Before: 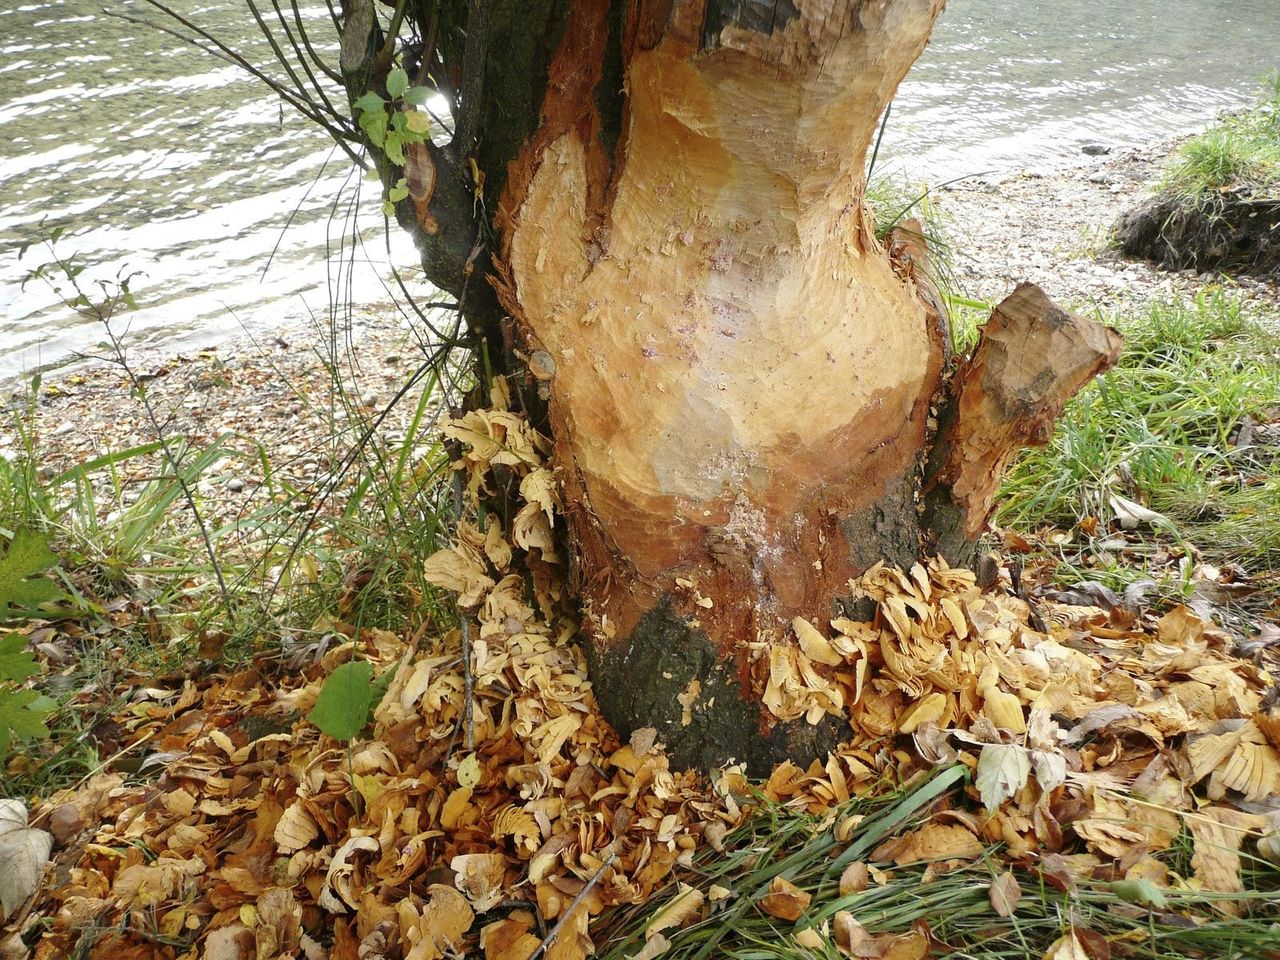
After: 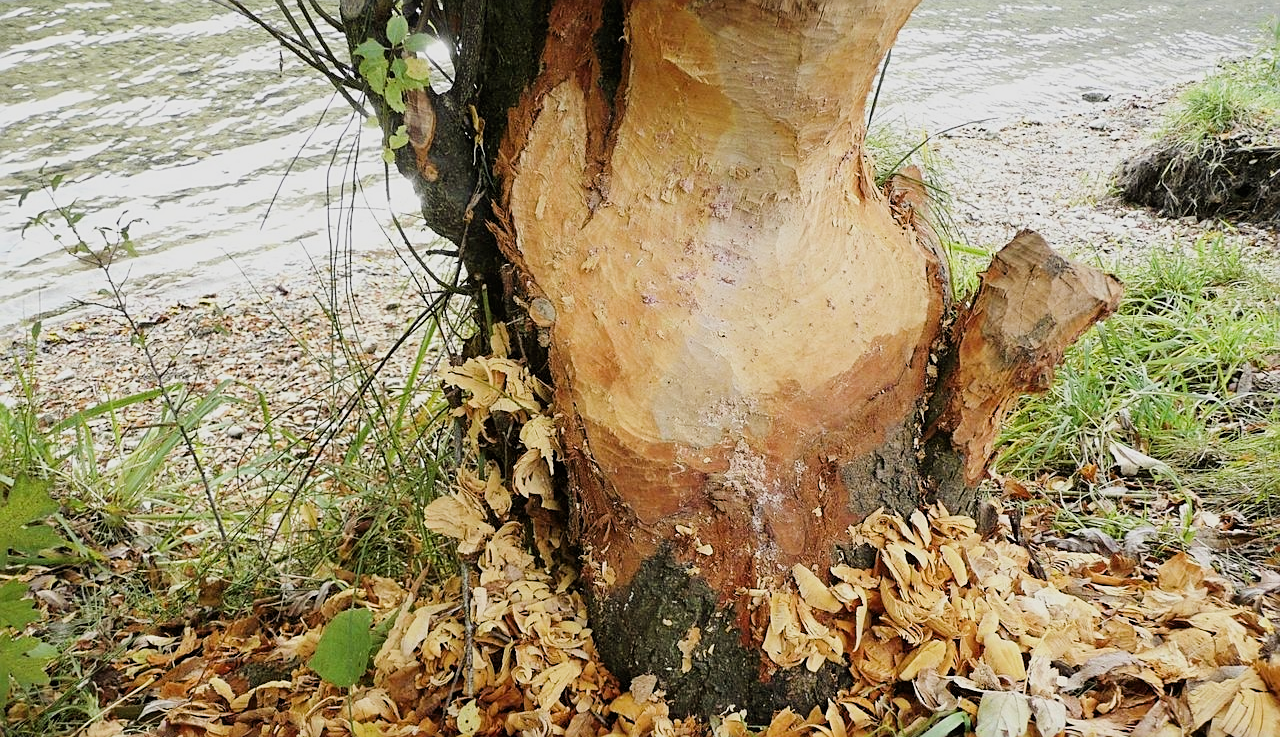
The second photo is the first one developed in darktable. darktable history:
filmic rgb: black relative exposure -7.65 EV, white relative exposure 4.56 EV, hardness 3.61, contrast 1.05
crop: top 5.594%, bottom 17.625%
exposure: exposure 0.378 EV, compensate exposure bias true, compensate highlight preservation false
sharpen: on, module defaults
